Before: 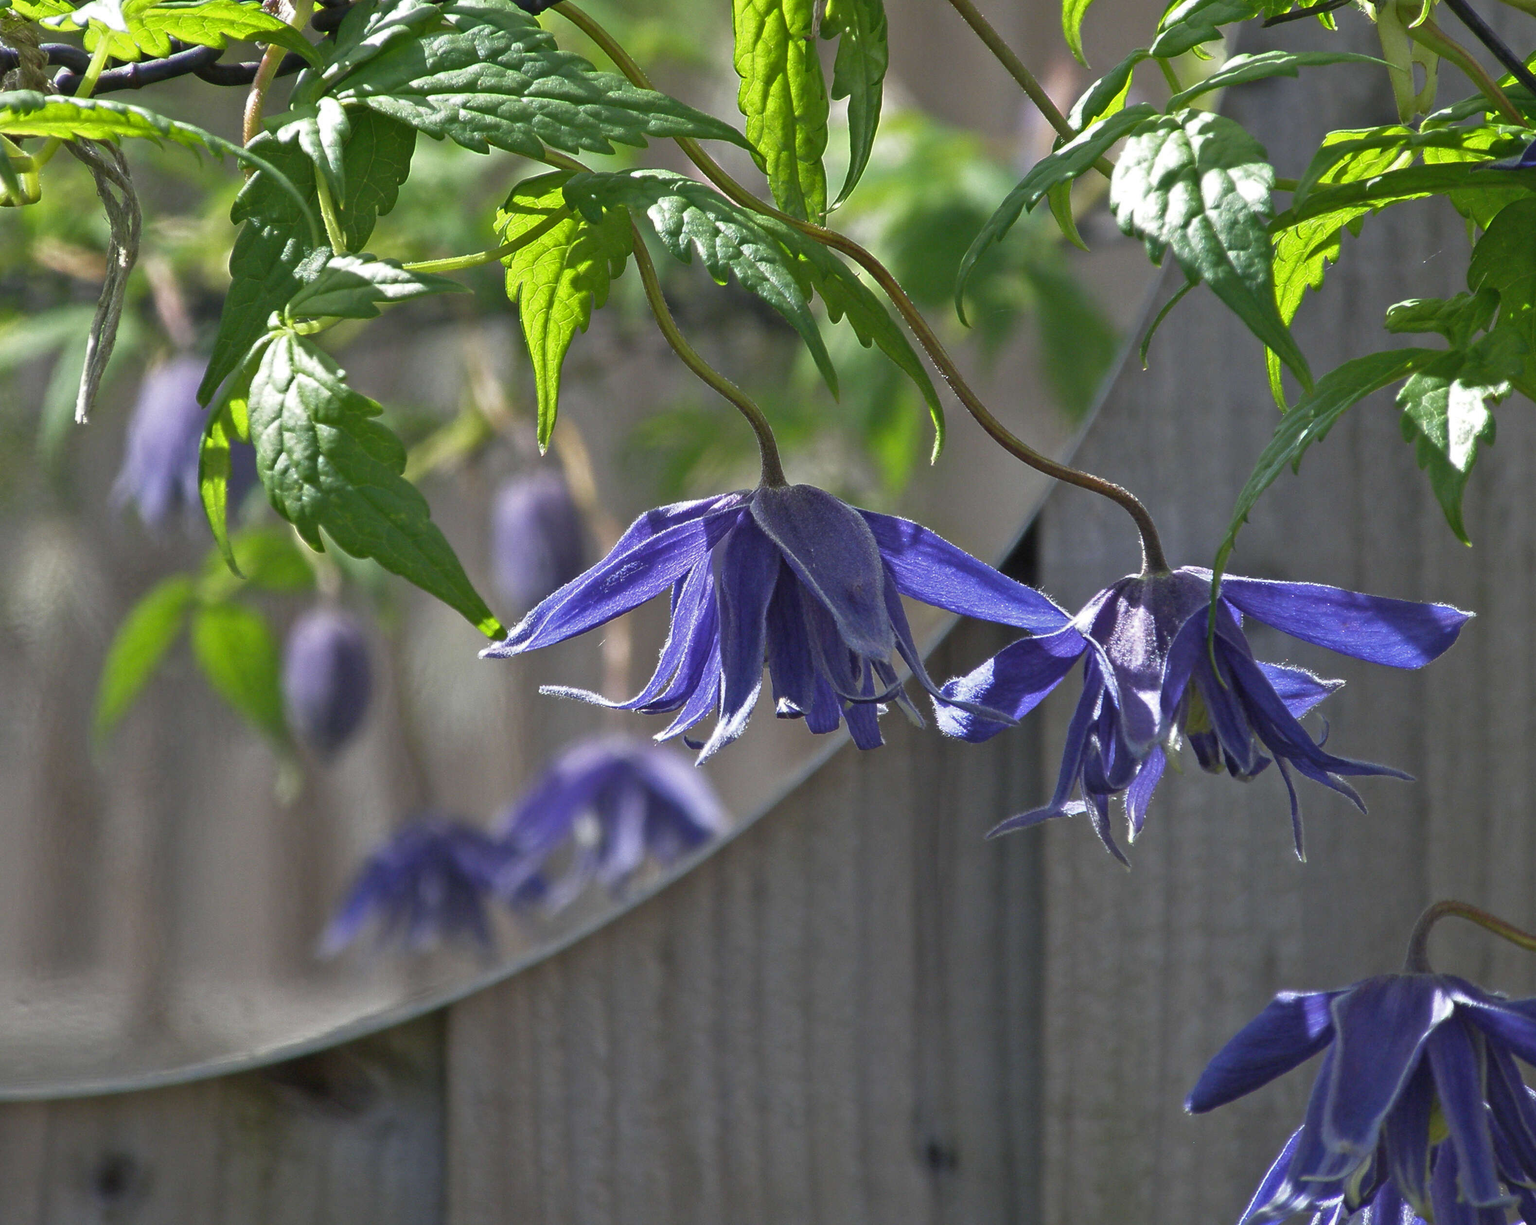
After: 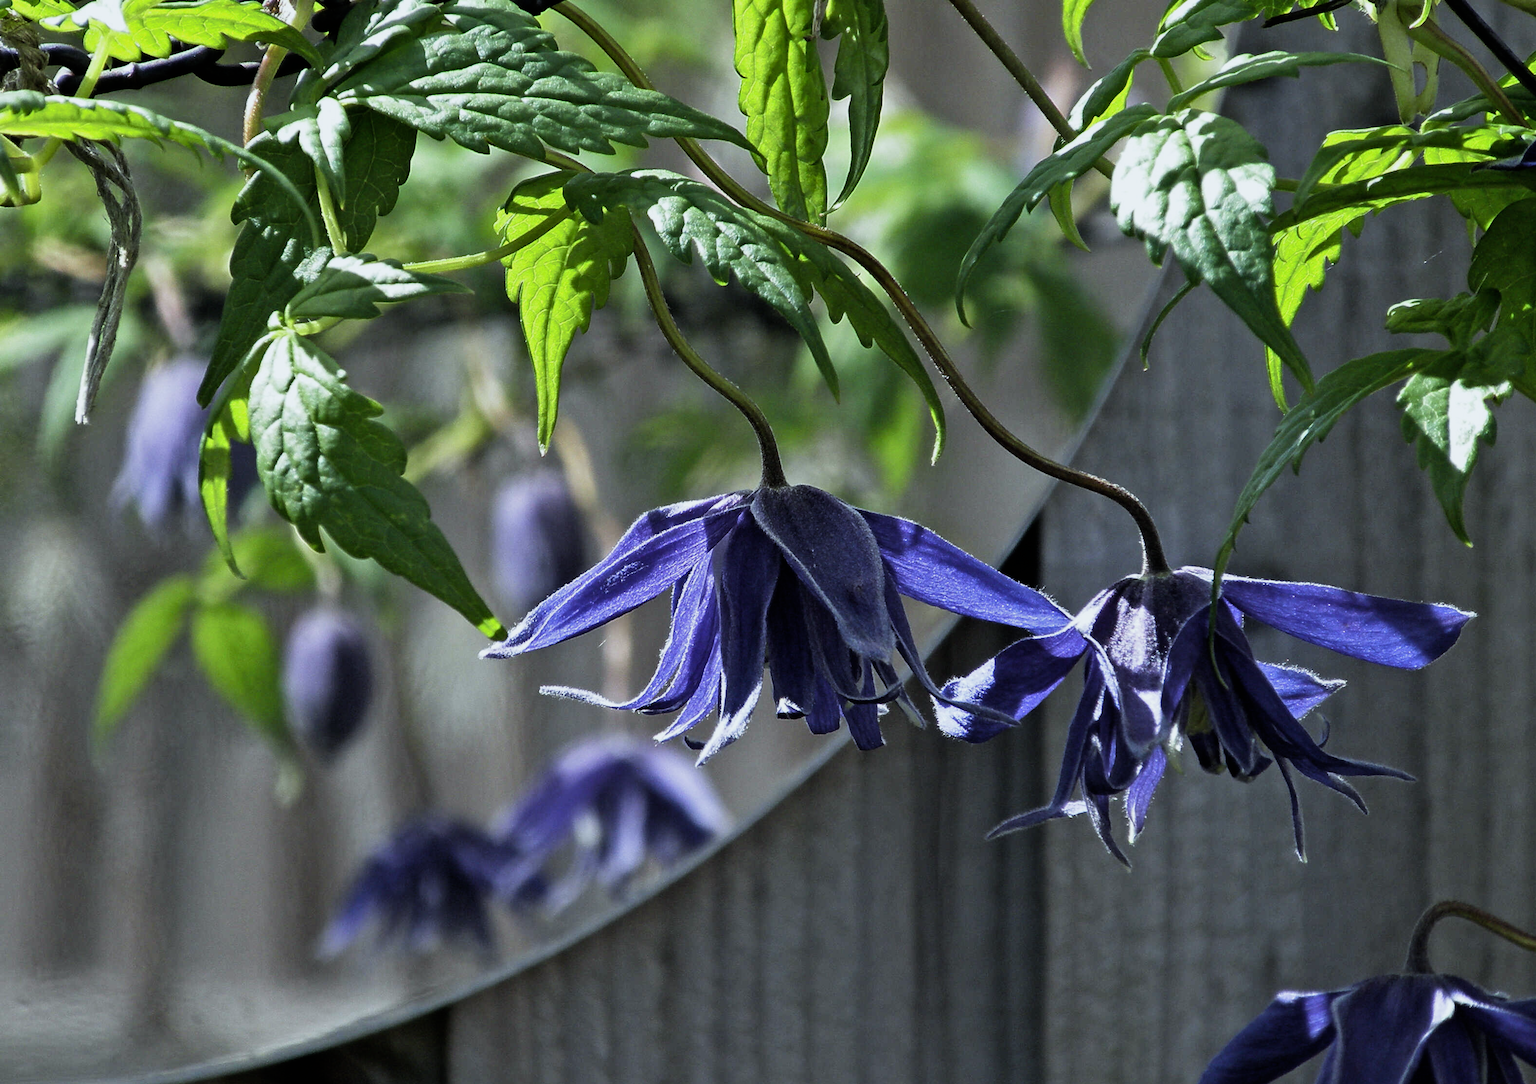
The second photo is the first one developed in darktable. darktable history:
white balance: red 0.925, blue 1.046
crop and rotate: top 0%, bottom 11.49%
filmic rgb: black relative exposure -5 EV, white relative exposure 3.5 EV, hardness 3.19, contrast 1.5, highlights saturation mix -50%
